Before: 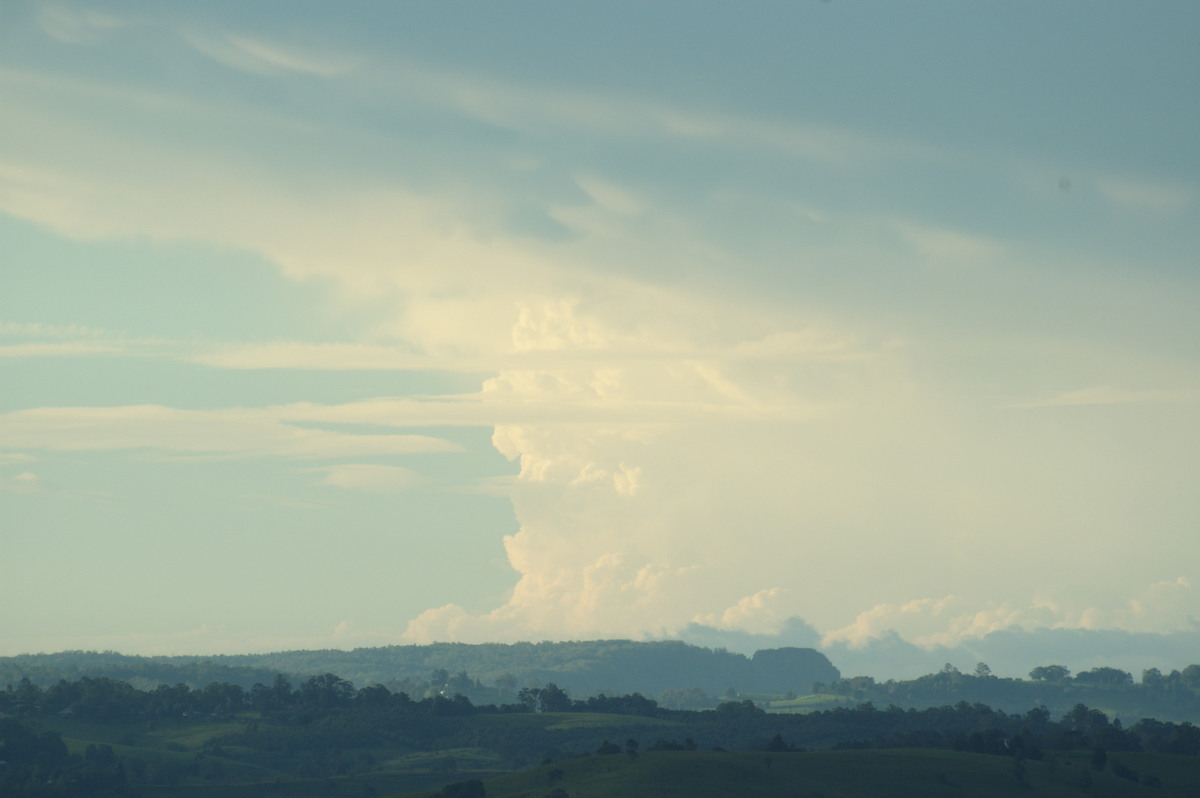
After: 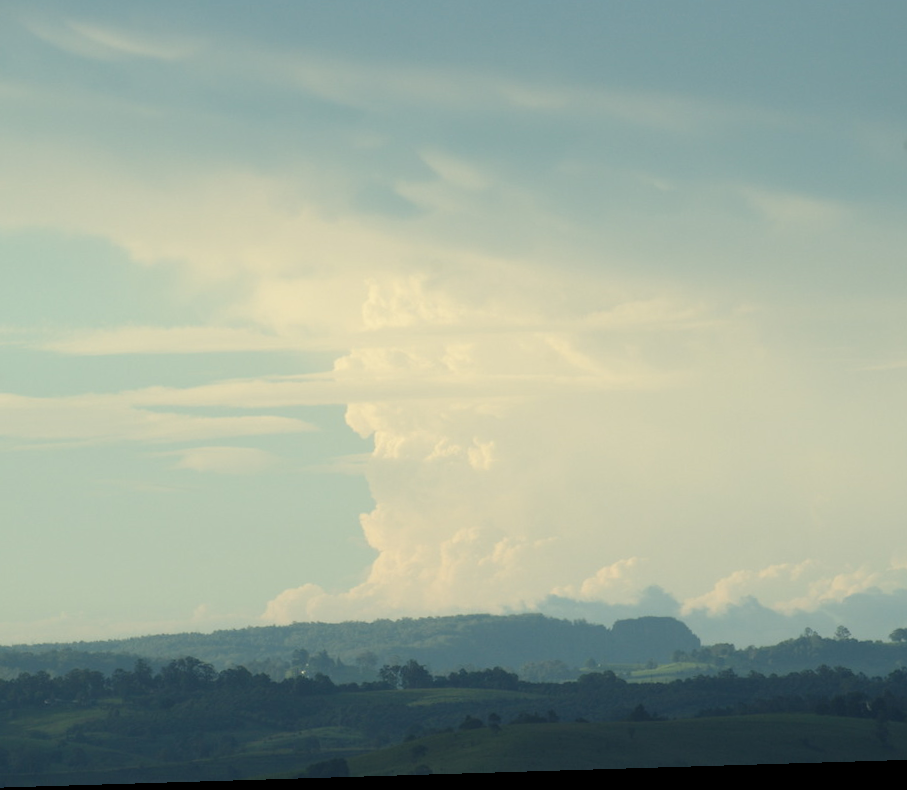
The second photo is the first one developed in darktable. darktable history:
crop and rotate: left 13.15%, top 5.251%, right 12.609%
rotate and perspective: rotation -1.75°, automatic cropping off
tone equalizer: on, module defaults
